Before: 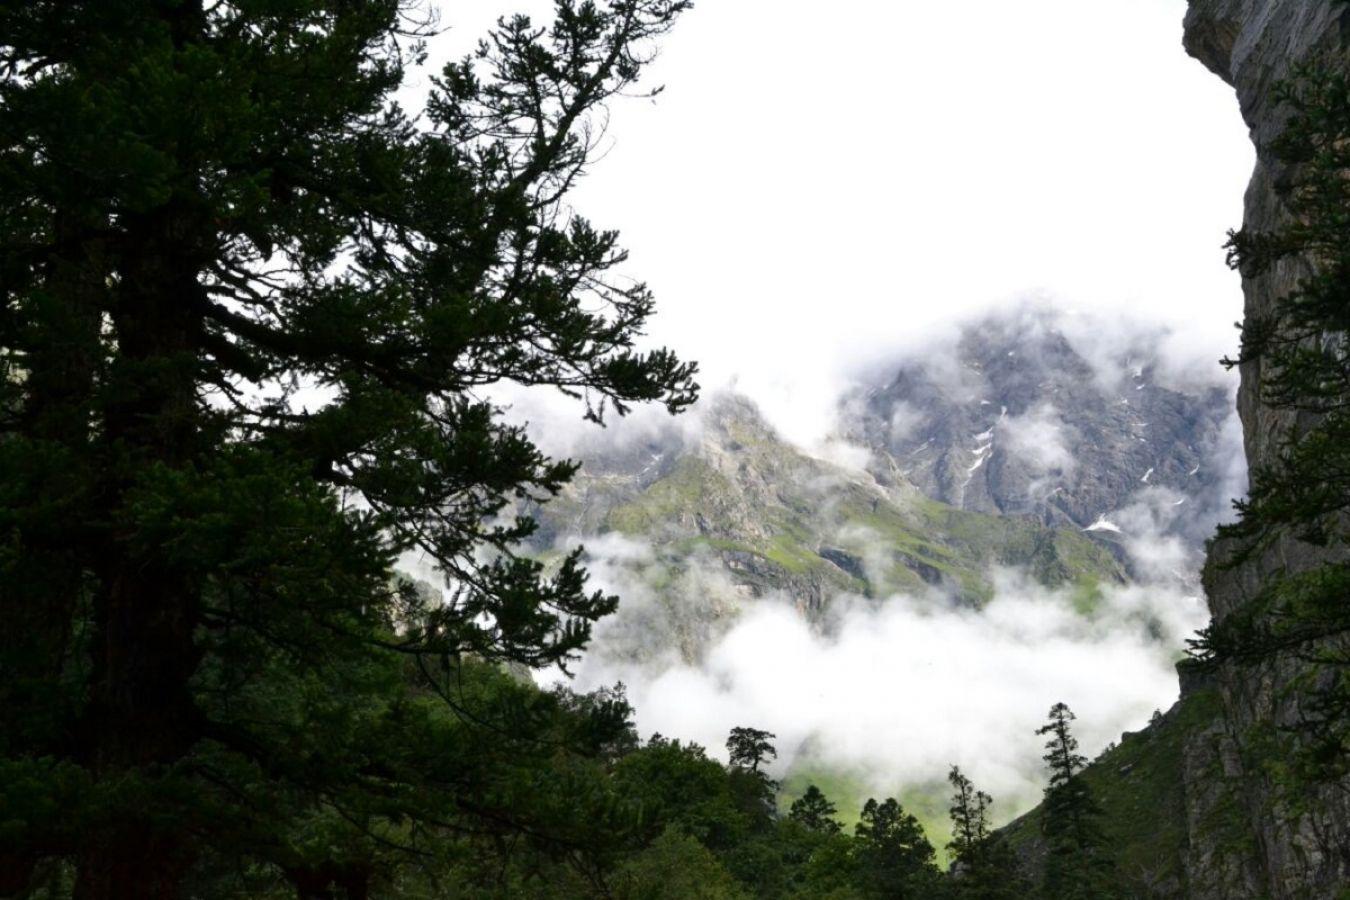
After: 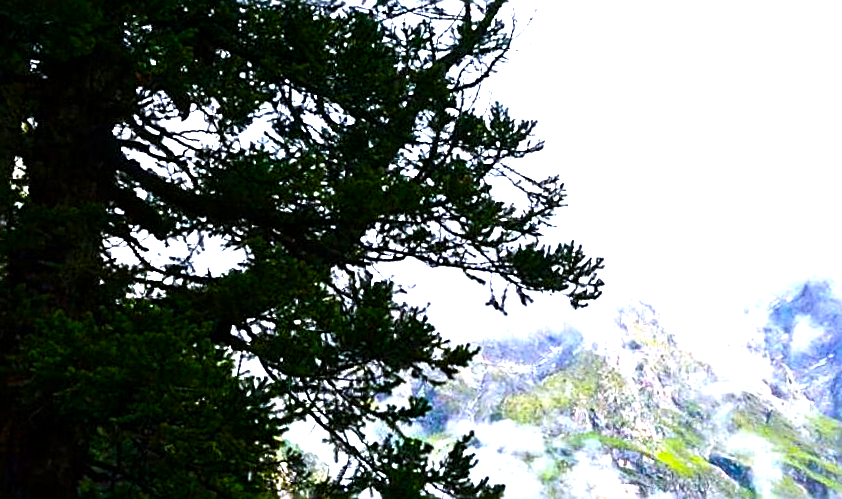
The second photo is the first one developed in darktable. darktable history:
crop and rotate: angle -4.99°, left 2.122%, top 6.945%, right 27.566%, bottom 30.519%
color calibration: illuminant as shot in camera, x 0.358, y 0.373, temperature 4628.91 K
sharpen: amount 1
haze removal: strength 0.1, compatibility mode true, adaptive false
color balance rgb: linear chroma grading › shadows -40%, linear chroma grading › highlights 40%, linear chroma grading › global chroma 45%, linear chroma grading › mid-tones -30%, perceptual saturation grading › global saturation 55%, perceptual saturation grading › highlights -50%, perceptual saturation grading › mid-tones 40%, perceptual saturation grading › shadows 30%, perceptual brilliance grading › global brilliance 20%, perceptual brilliance grading › shadows -40%, global vibrance 35%
exposure: exposure 0.6 EV, compensate highlight preservation false
